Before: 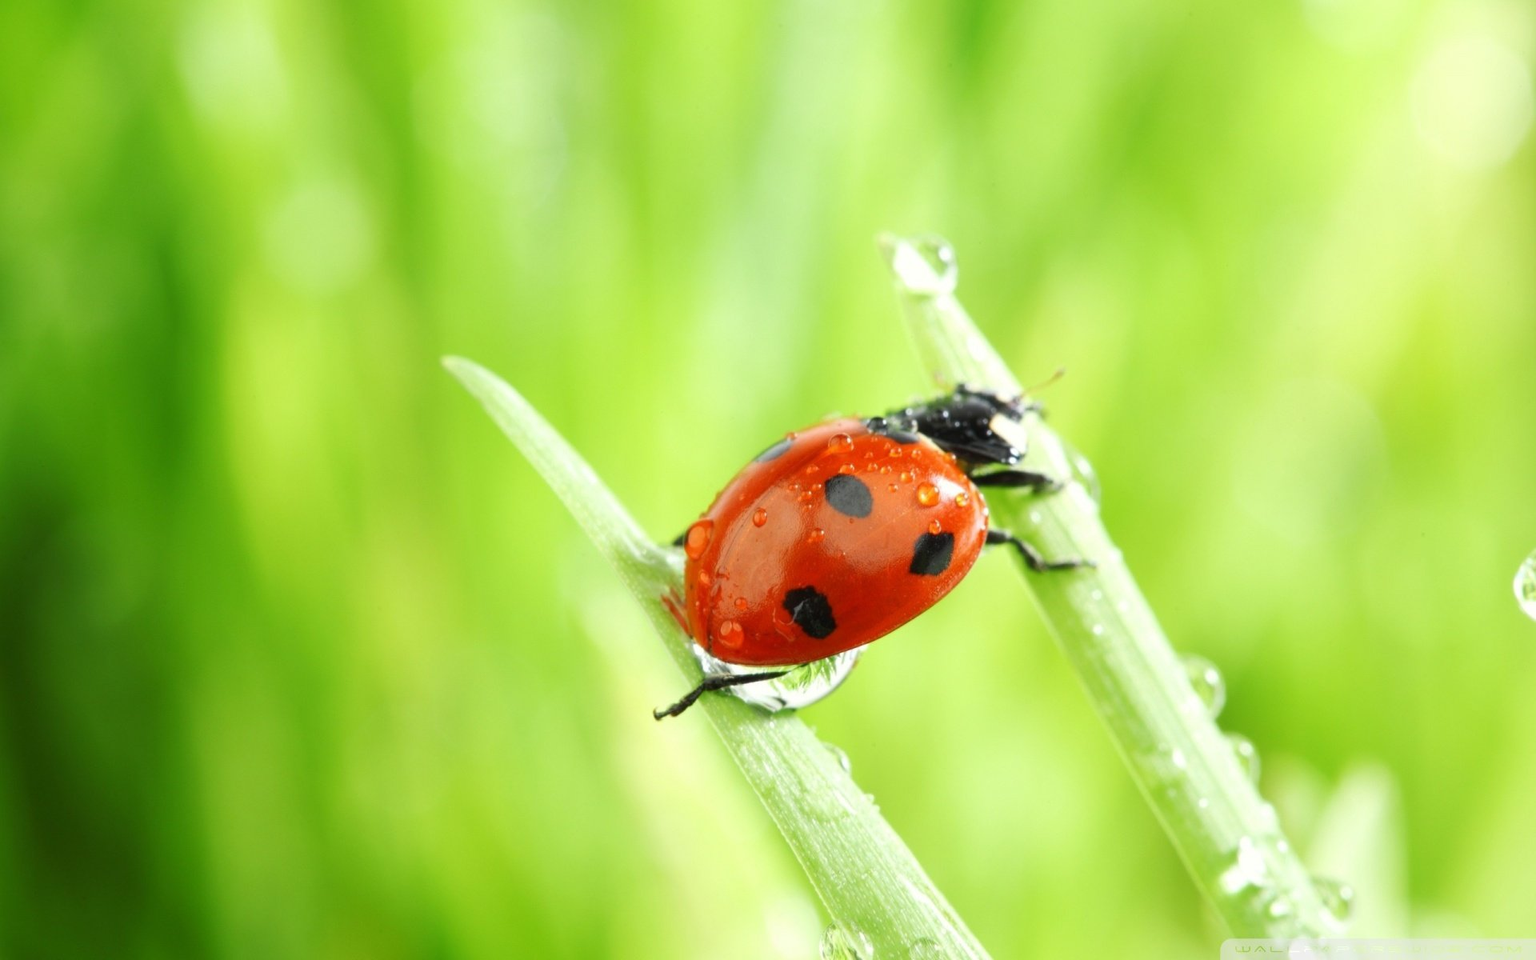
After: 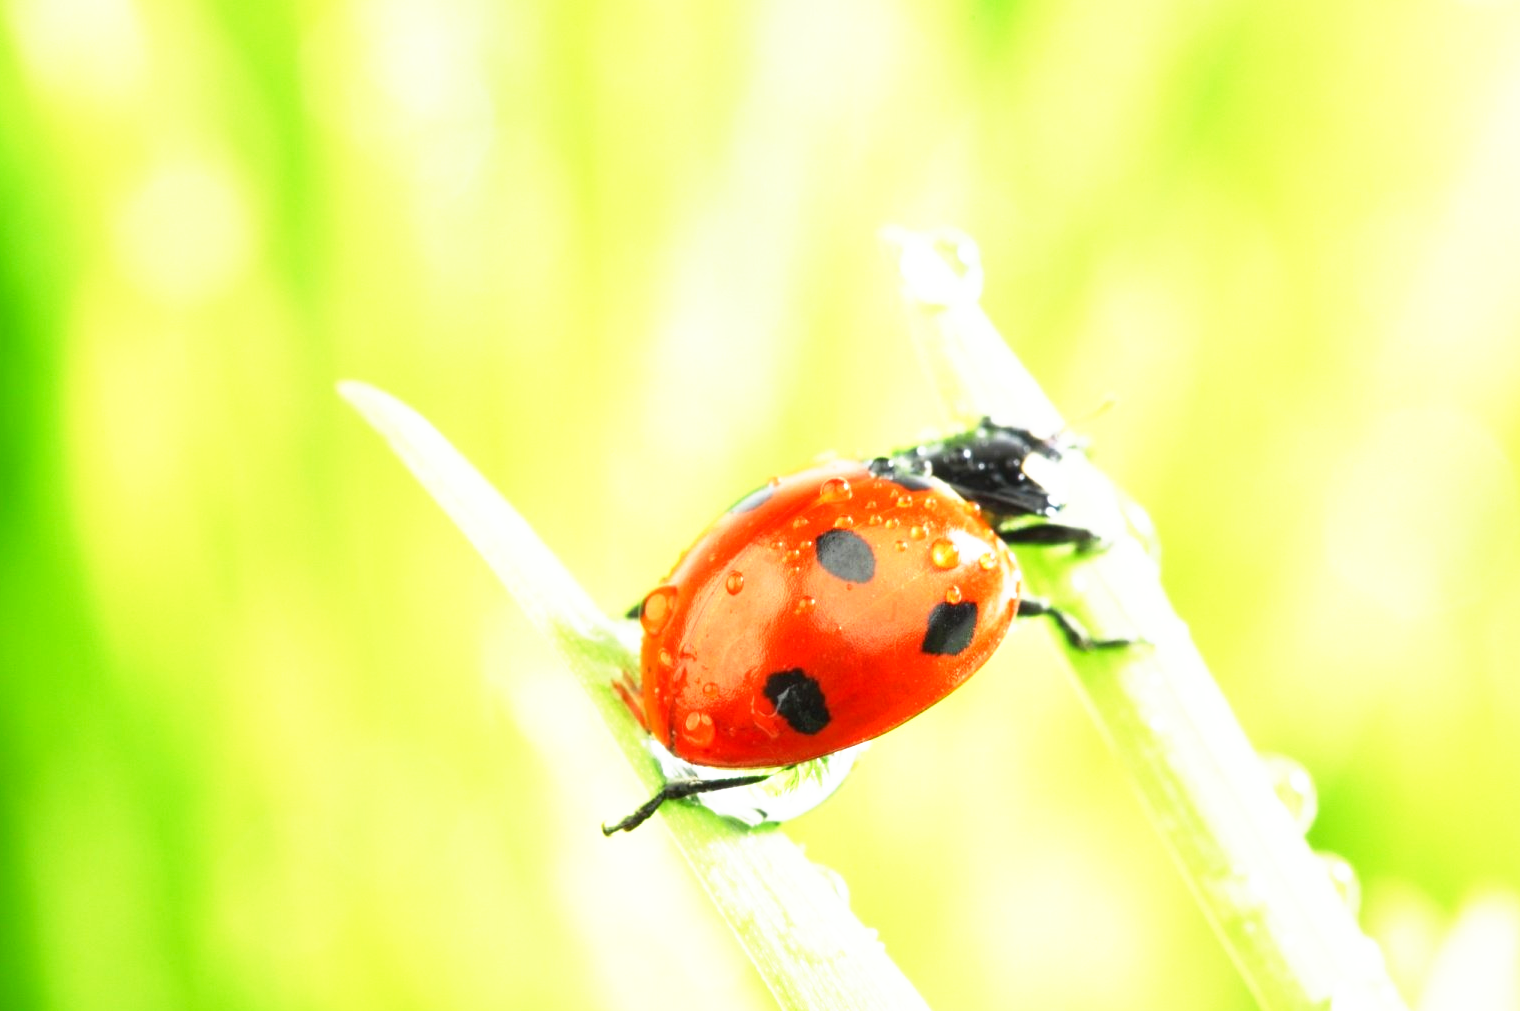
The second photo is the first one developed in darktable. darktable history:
base curve: curves: ch0 [(0, 0) (0.495, 0.917) (1, 1)], preserve colors none
crop: left 11.225%, top 5.381%, right 9.565%, bottom 10.314%
